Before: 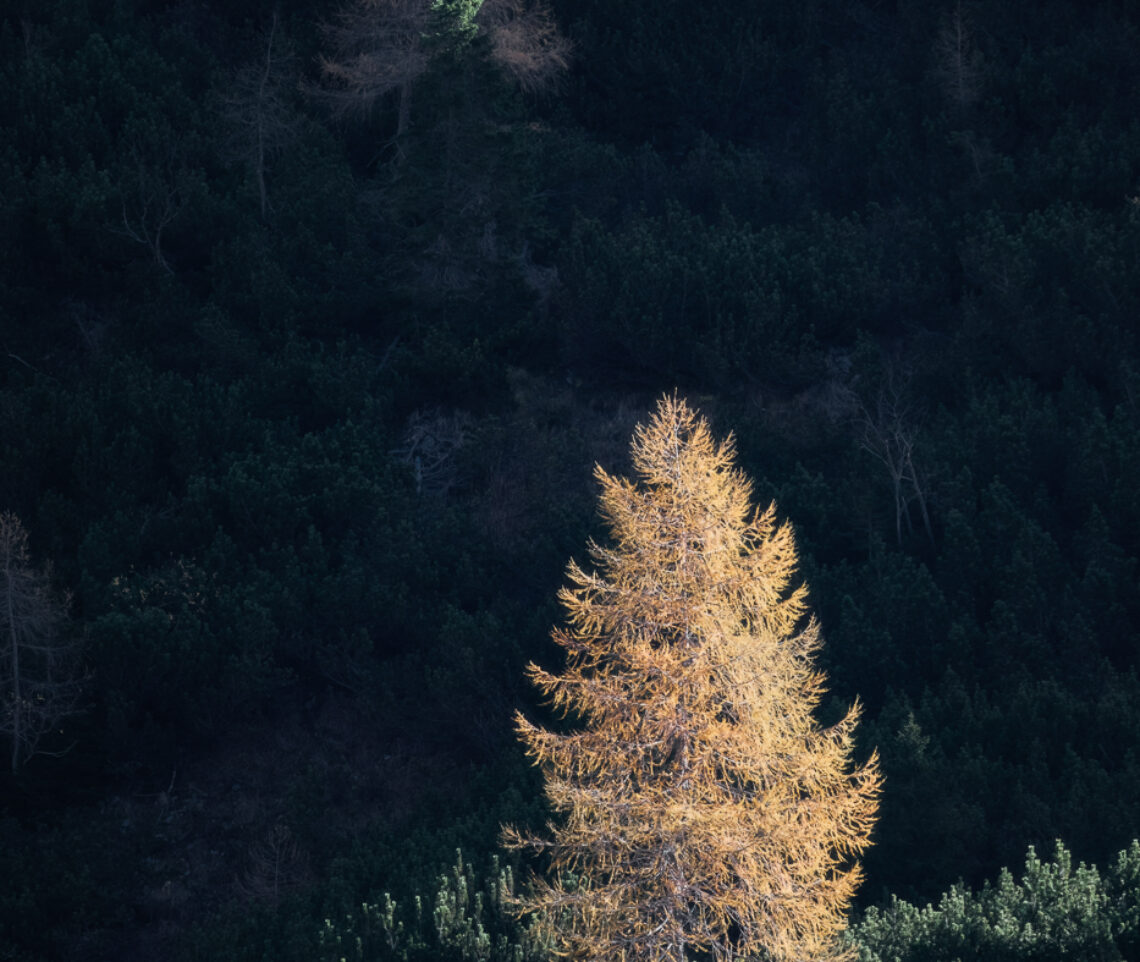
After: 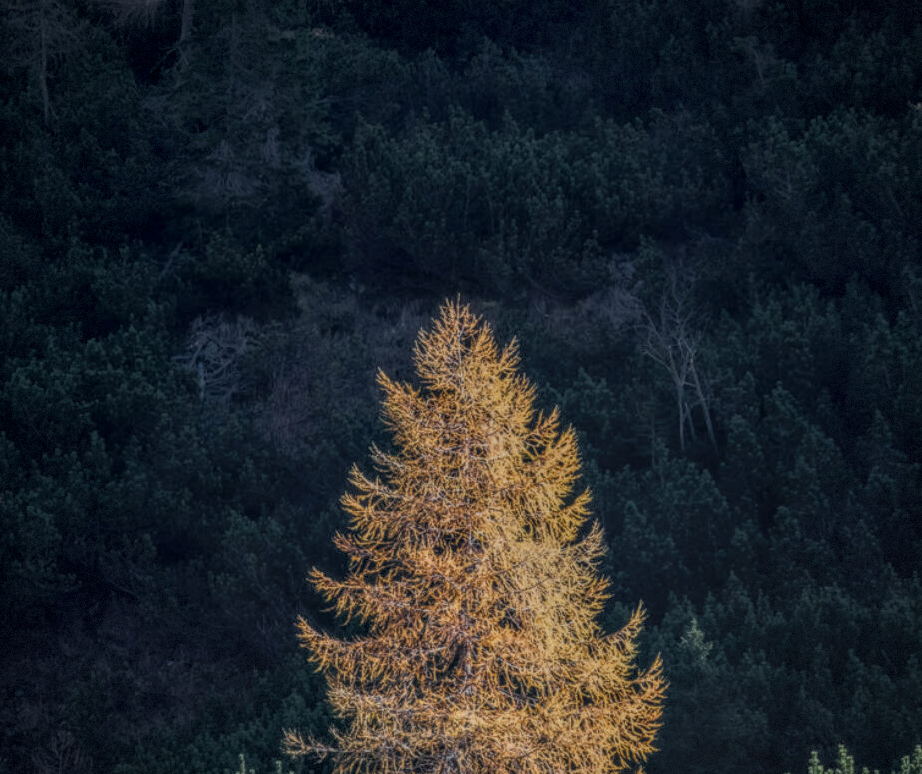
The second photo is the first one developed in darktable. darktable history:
vignetting: fall-off radius 68.95%, brightness -0.373, saturation 0.011, automatic ratio true, dithering 8-bit output
crop: left 19.096%, top 9.814%, right 0%, bottom 9.673%
local contrast: highlights 20%, shadows 23%, detail 201%, midtone range 0.2
